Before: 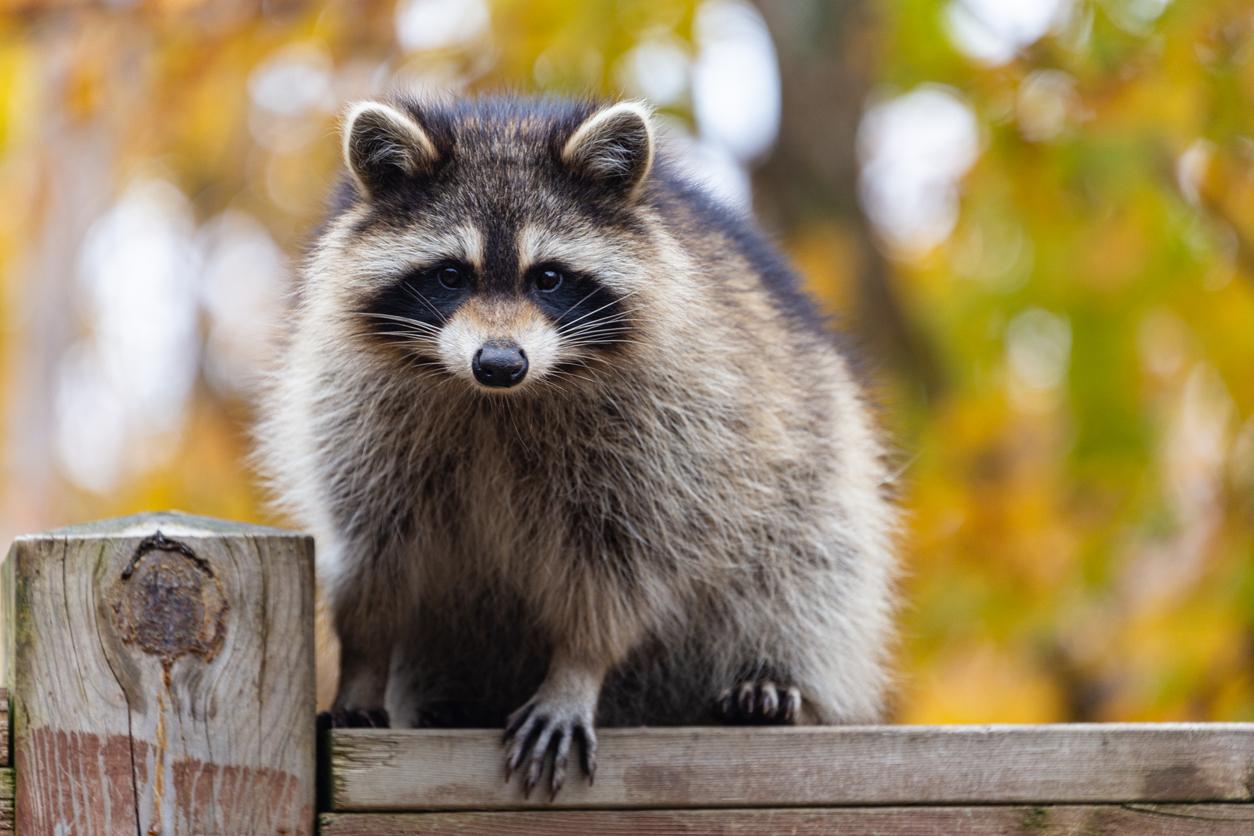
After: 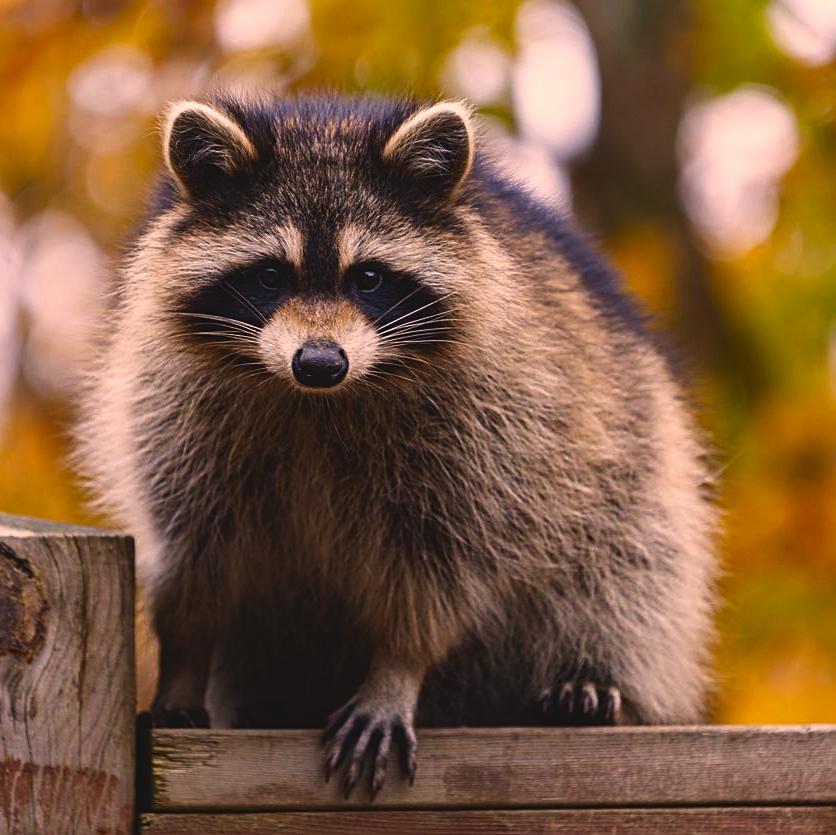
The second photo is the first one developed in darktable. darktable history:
crop and rotate: left 14.373%, right 18.952%
sharpen: on, module defaults
exposure: black level correction -0.021, exposure -0.034 EV, compensate highlight preservation false
color correction: highlights a* 20.85, highlights b* 19.65
contrast brightness saturation: brightness -0.251, saturation 0.198
tone equalizer: edges refinement/feathering 500, mask exposure compensation -1.57 EV, preserve details no
